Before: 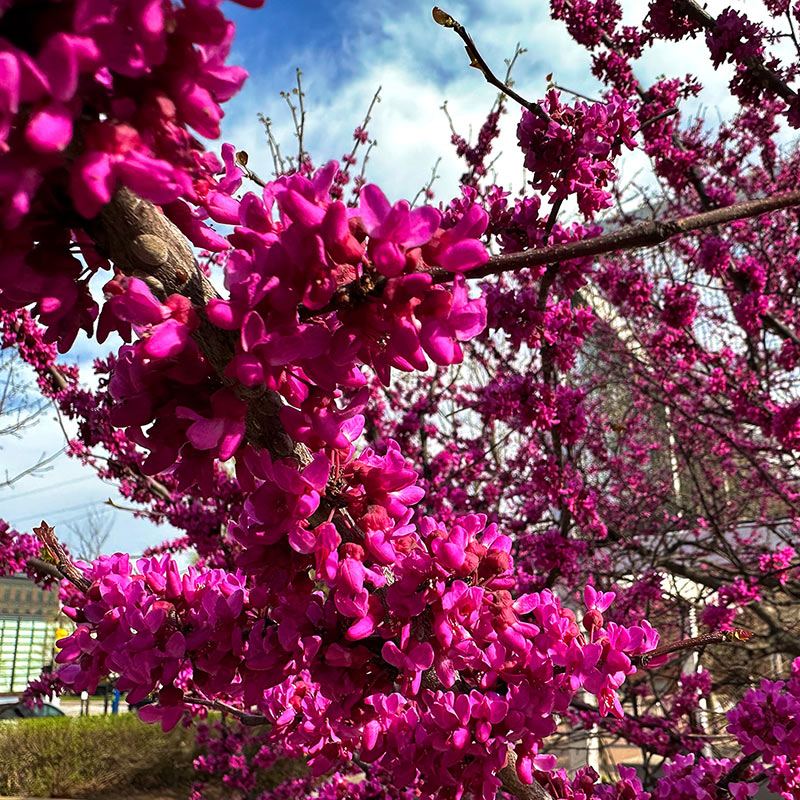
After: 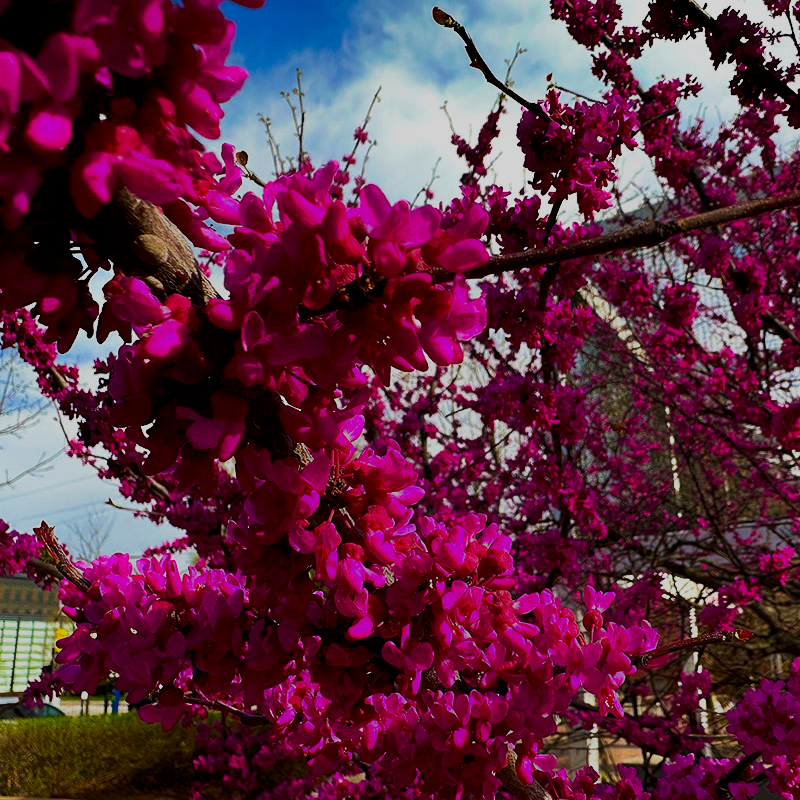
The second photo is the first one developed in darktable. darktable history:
contrast brightness saturation: brightness -0.251, saturation 0.198
contrast equalizer: y [[0.609, 0.611, 0.615, 0.613, 0.607, 0.603], [0.504, 0.498, 0.496, 0.499, 0.506, 0.516], [0 ×6], [0 ×6], [0 ×6]], mix -0.982
filmic rgb: black relative exposure -7.73 EV, white relative exposure 4.35 EV, hardness 3.76, latitude 49.6%, contrast 1.101
